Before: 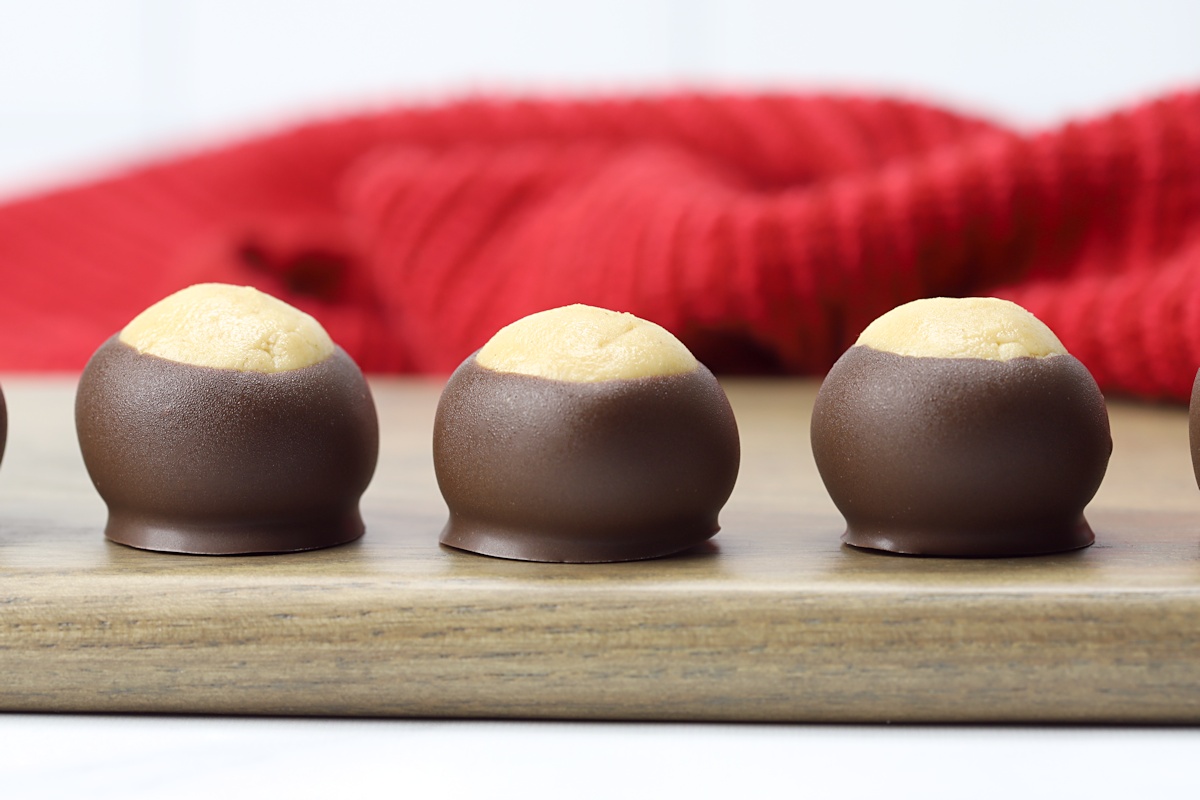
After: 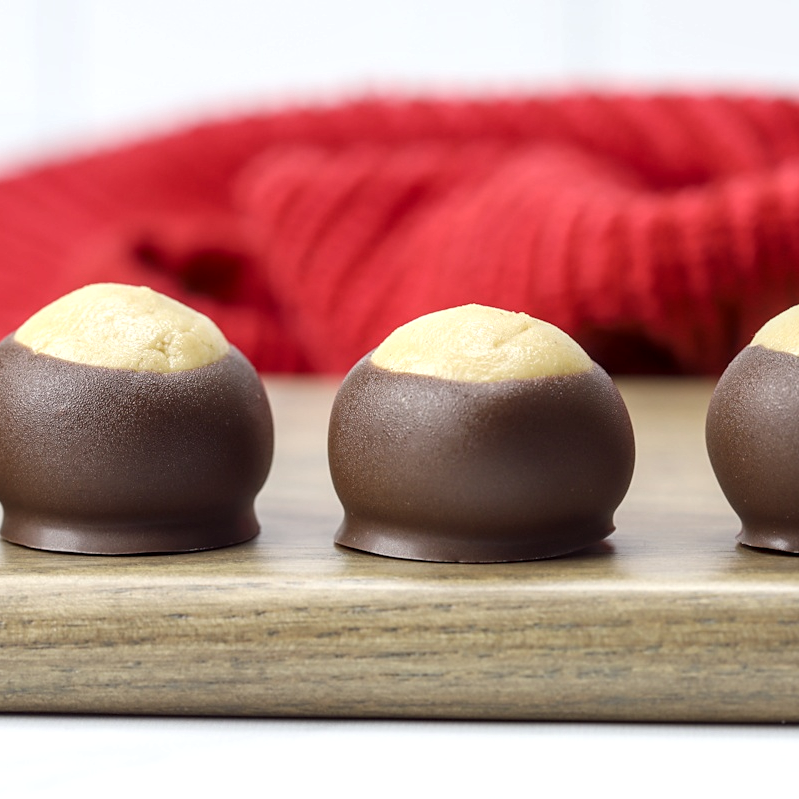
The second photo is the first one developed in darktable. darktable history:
local contrast: highlights 61%, detail 143%, midtone range 0.428
crop and rotate: left 8.786%, right 24.548%
